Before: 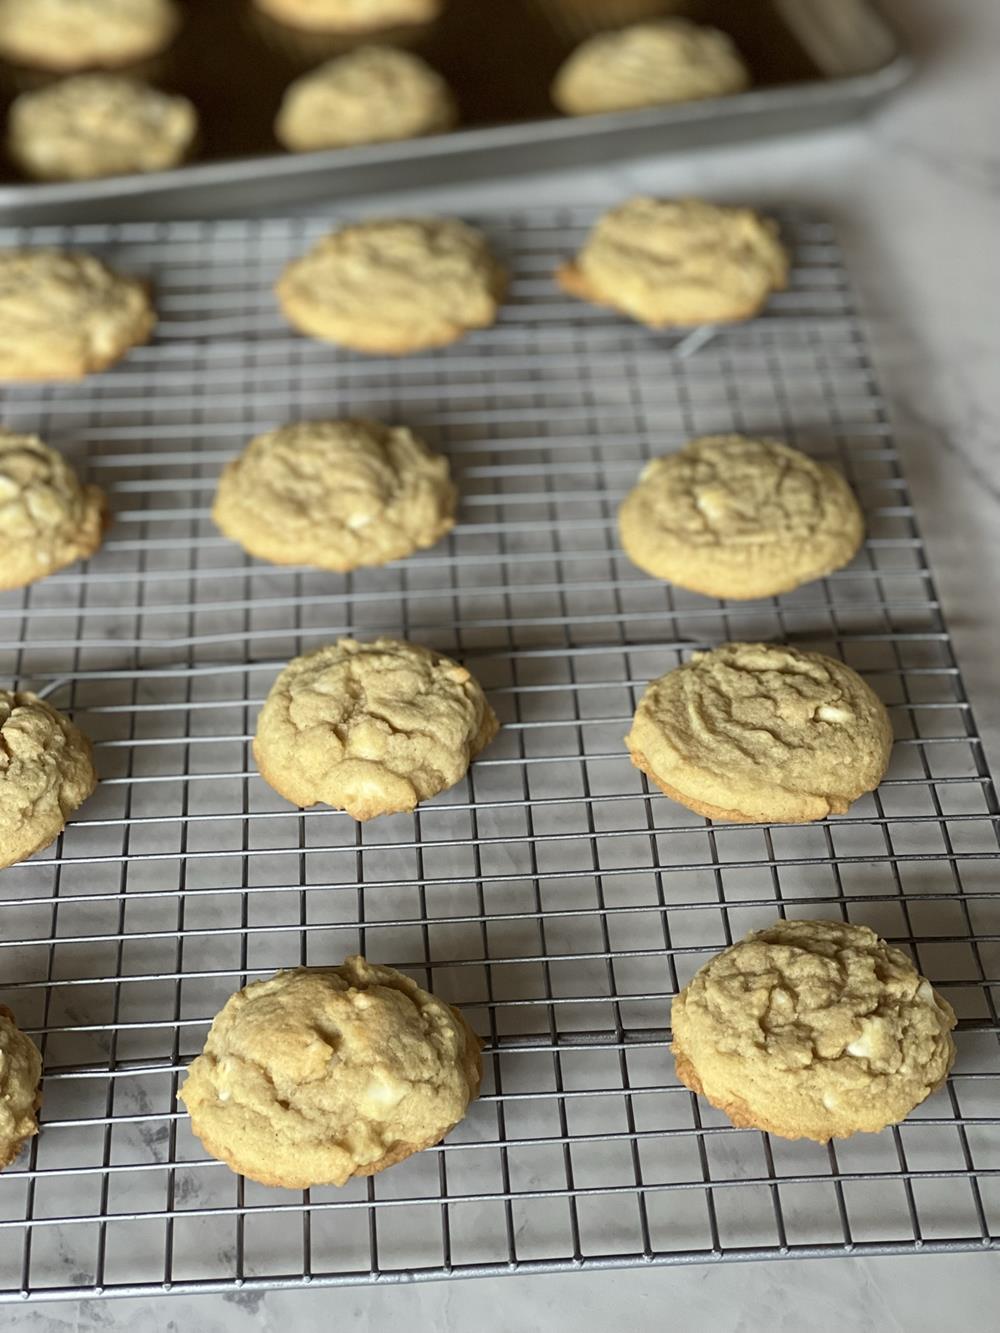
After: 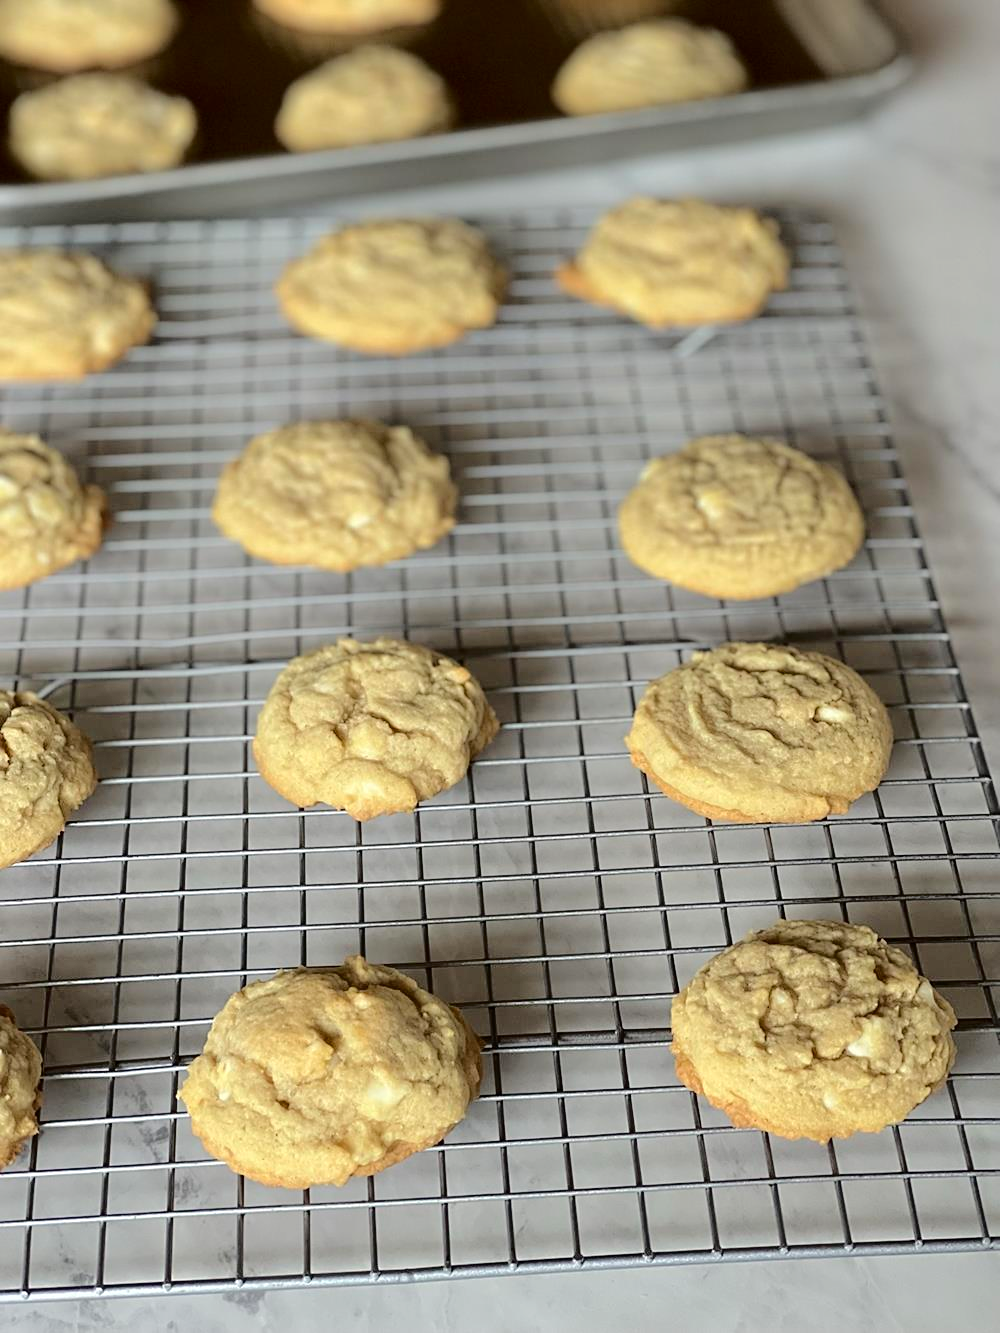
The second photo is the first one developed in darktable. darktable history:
tone curve: curves: ch0 [(0, 0) (0.003, 0.021) (0.011, 0.021) (0.025, 0.021) (0.044, 0.033) (0.069, 0.053) (0.1, 0.08) (0.136, 0.114) (0.177, 0.171) (0.224, 0.246) (0.277, 0.332) (0.335, 0.424) (0.399, 0.496) (0.468, 0.561) (0.543, 0.627) (0.623, 0.685) (0.709, 0.741) (0.801, 0.813) (0.898, 0.902) (1, 1)], color space Lab, independent channels, preserve colors none
sharpen: amount 0.214
